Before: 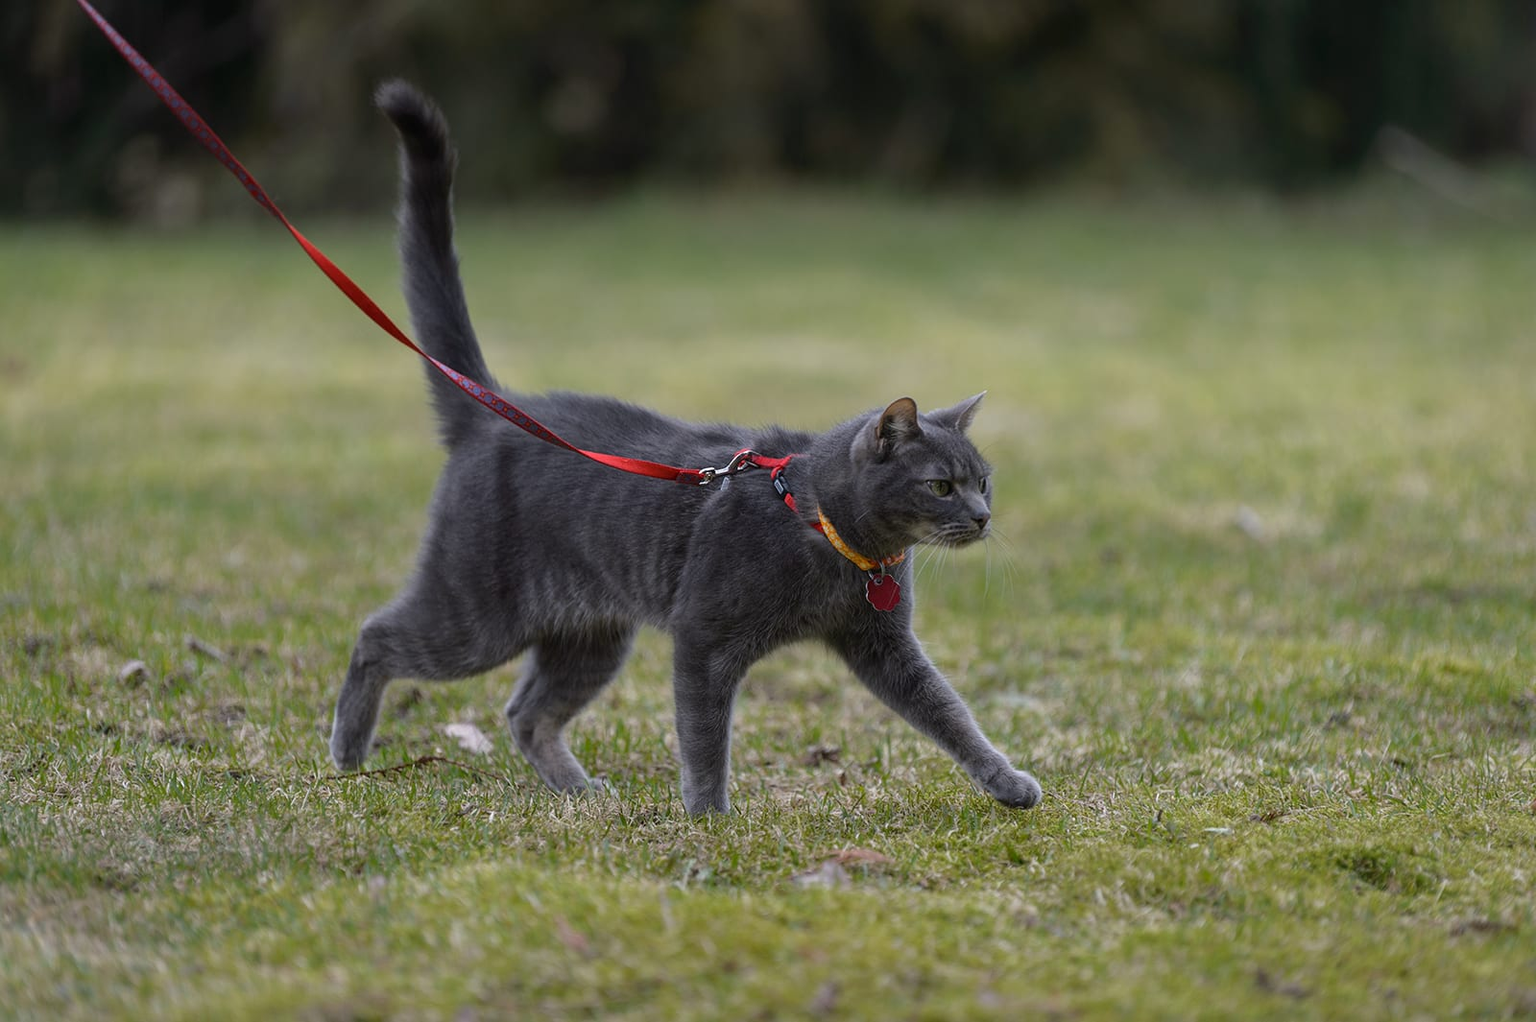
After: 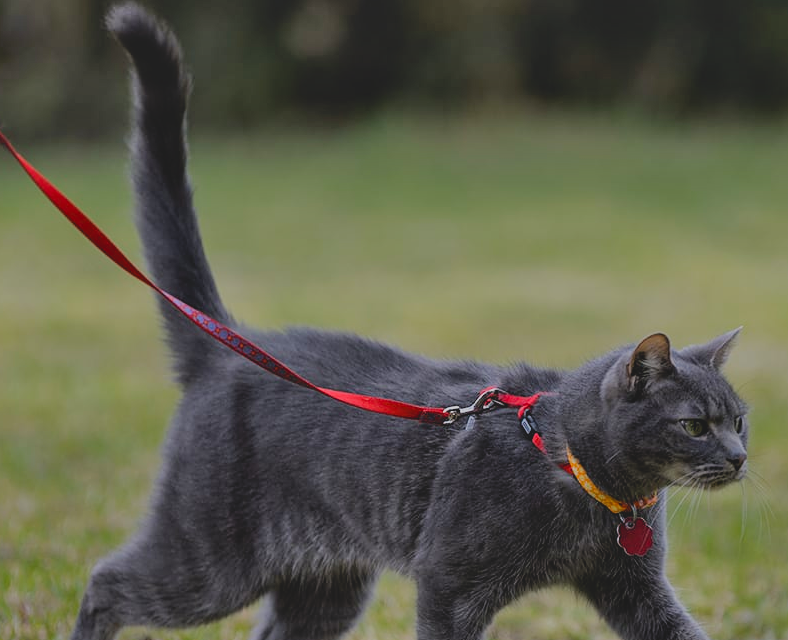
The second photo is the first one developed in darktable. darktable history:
contrast equalizer: octaves 7, y [[0.6 ×6], [0.55 ×6], [0 ×6], [0 ×6], [0 ×6]], mix 0.15
crop: left 17.835%, top 7.675%, right 32.881%, bottom 32.213%
sharpen: amount 0.2
shadows and highlights: highlights color adjustment 0%, low approximation 0.01, soften with gaussian
contrast brightness saturation: contrast -0.19, saturation 0.19
filmic rgb: black relative exposure -7.65 EV, white relative exposure 4.56 EV, hardness 3.61
exposure: exposure -0.05 EV
